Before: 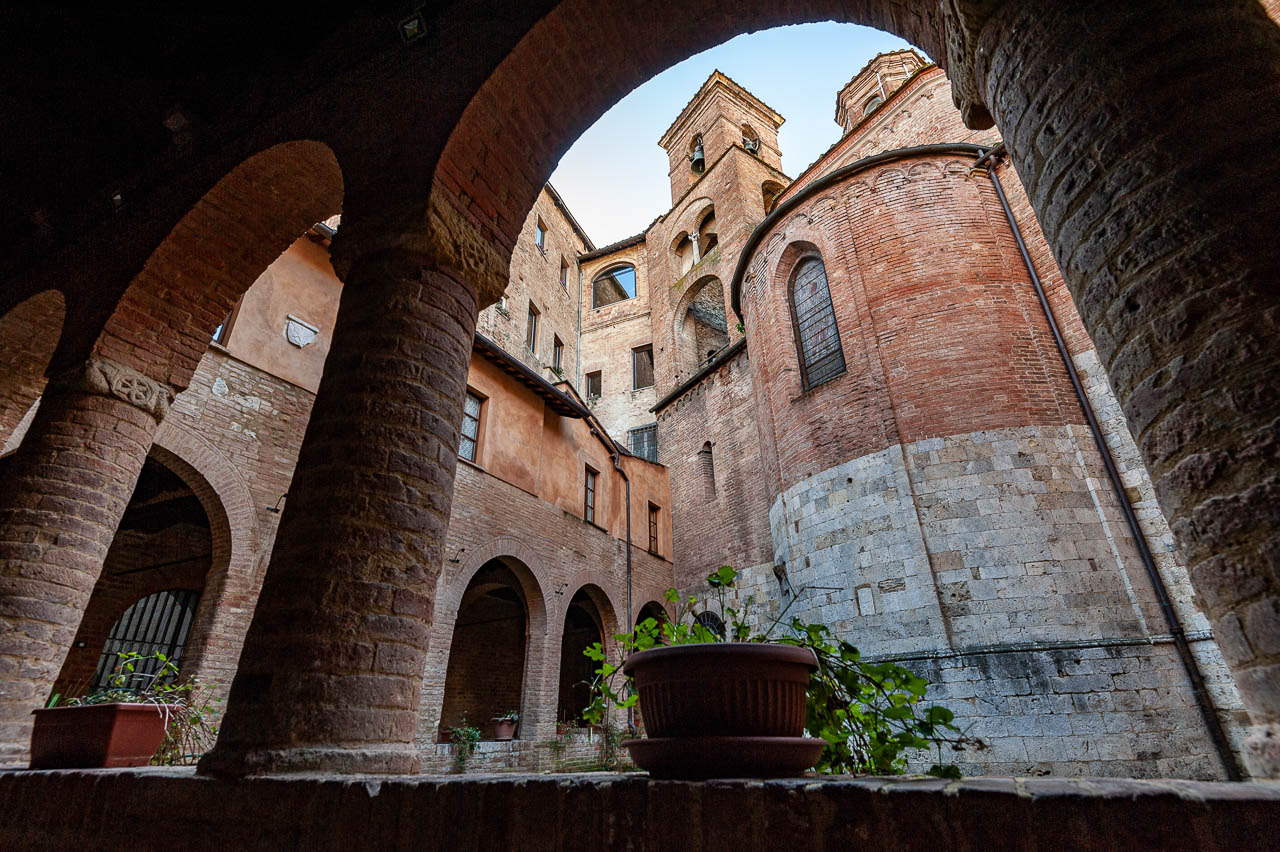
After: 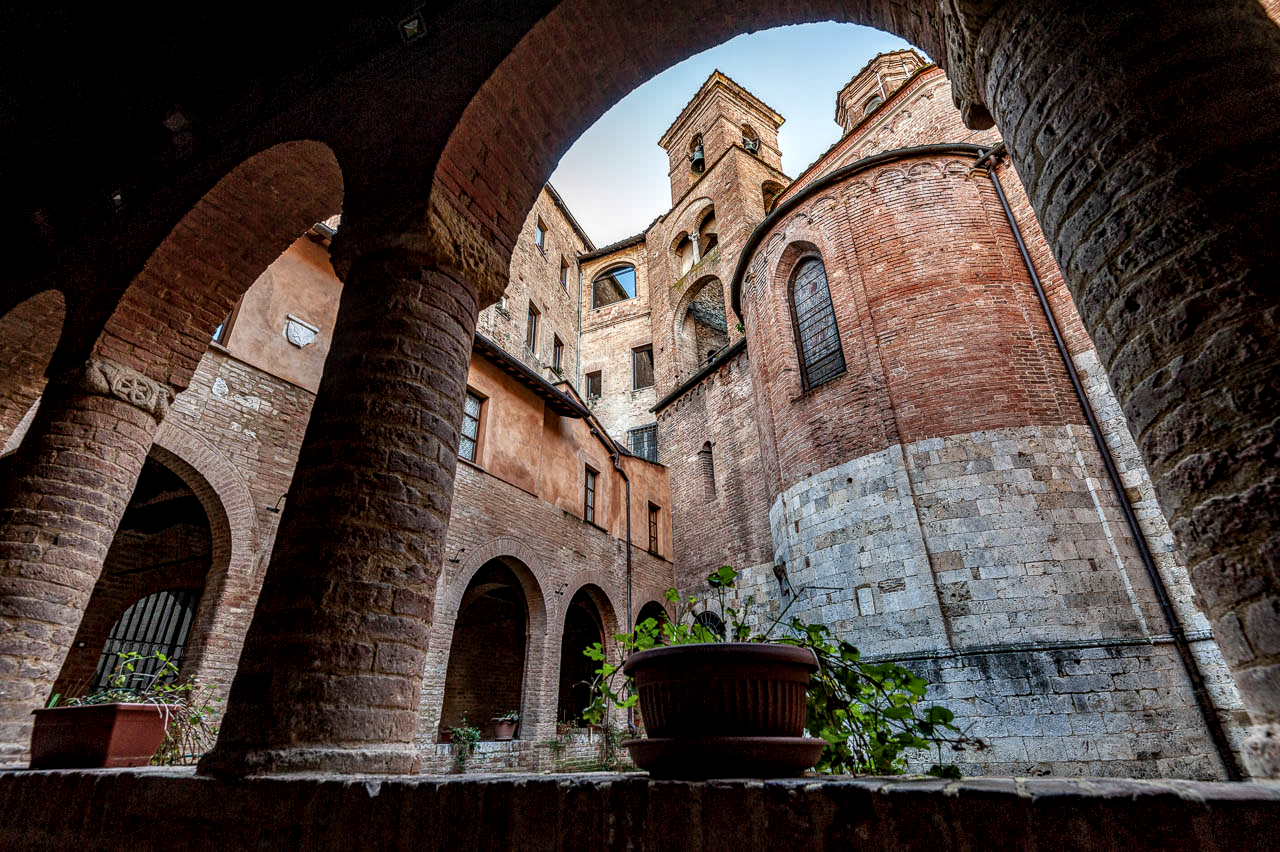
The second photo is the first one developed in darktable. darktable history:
local contrast: highlights 23%, detail 150%
